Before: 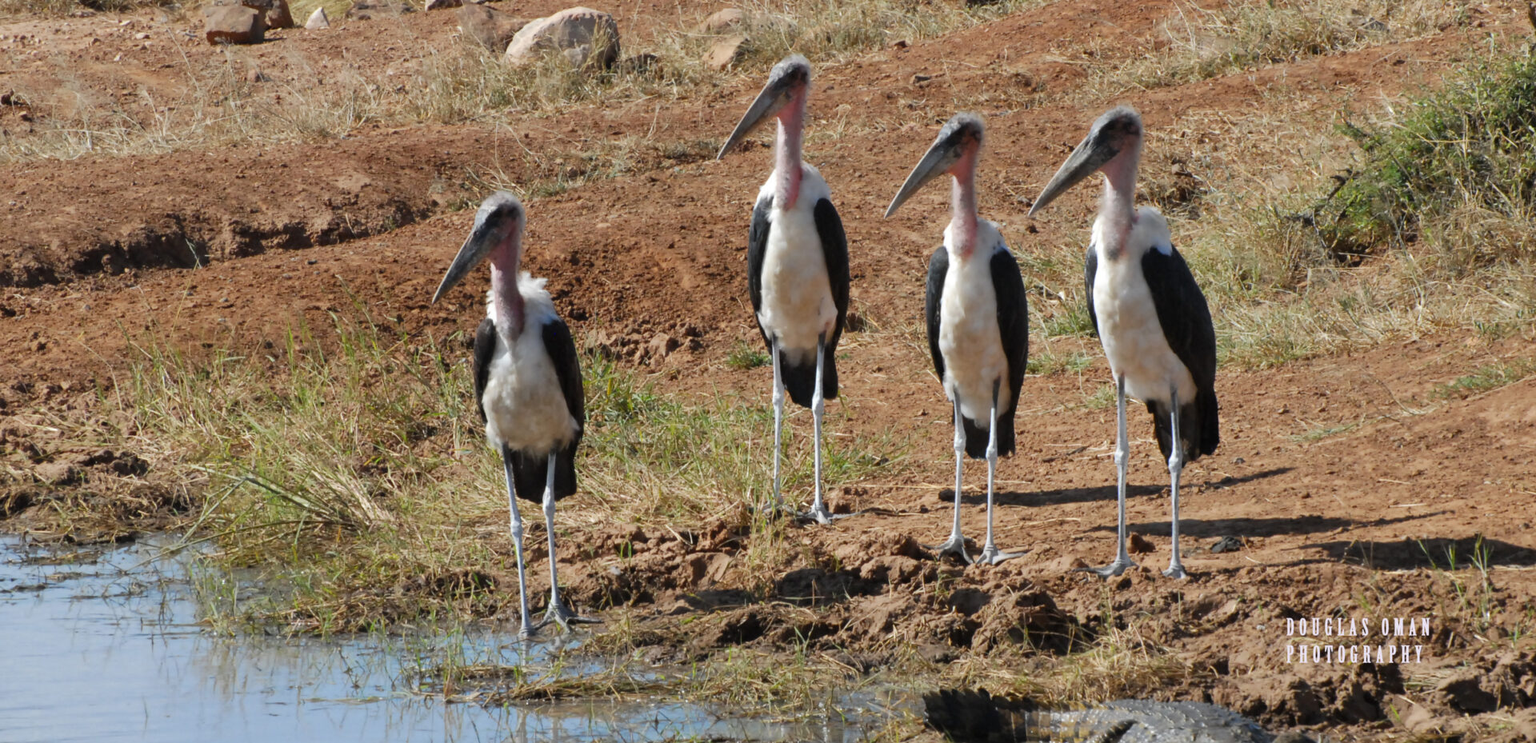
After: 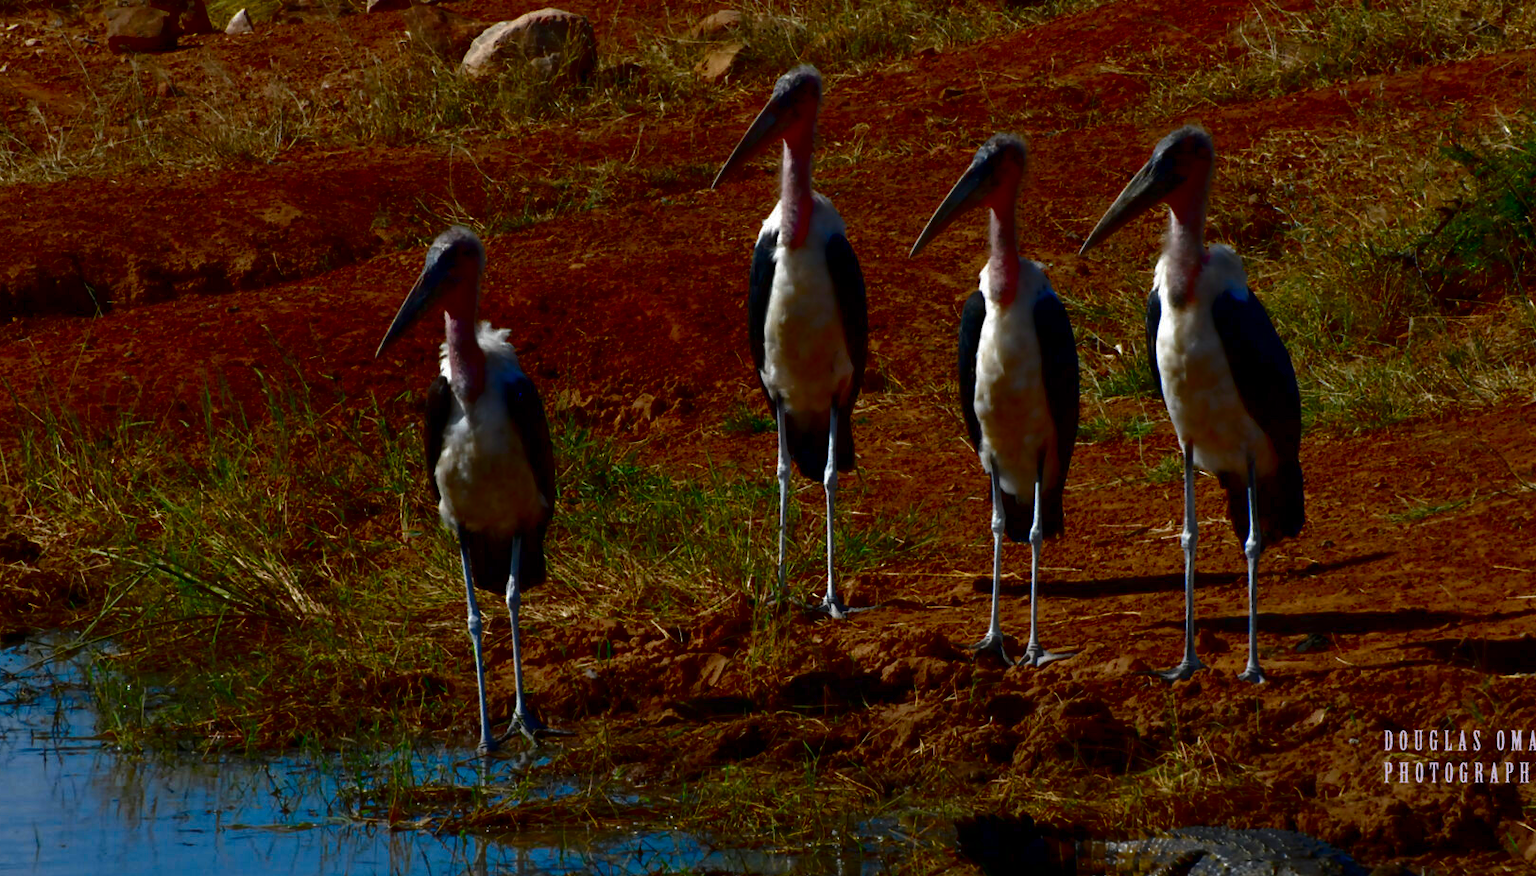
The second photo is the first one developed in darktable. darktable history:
contrast brightness saturation: brightness -0.992, saturation 0.992
crop: left 7.451%, right 7.817%
